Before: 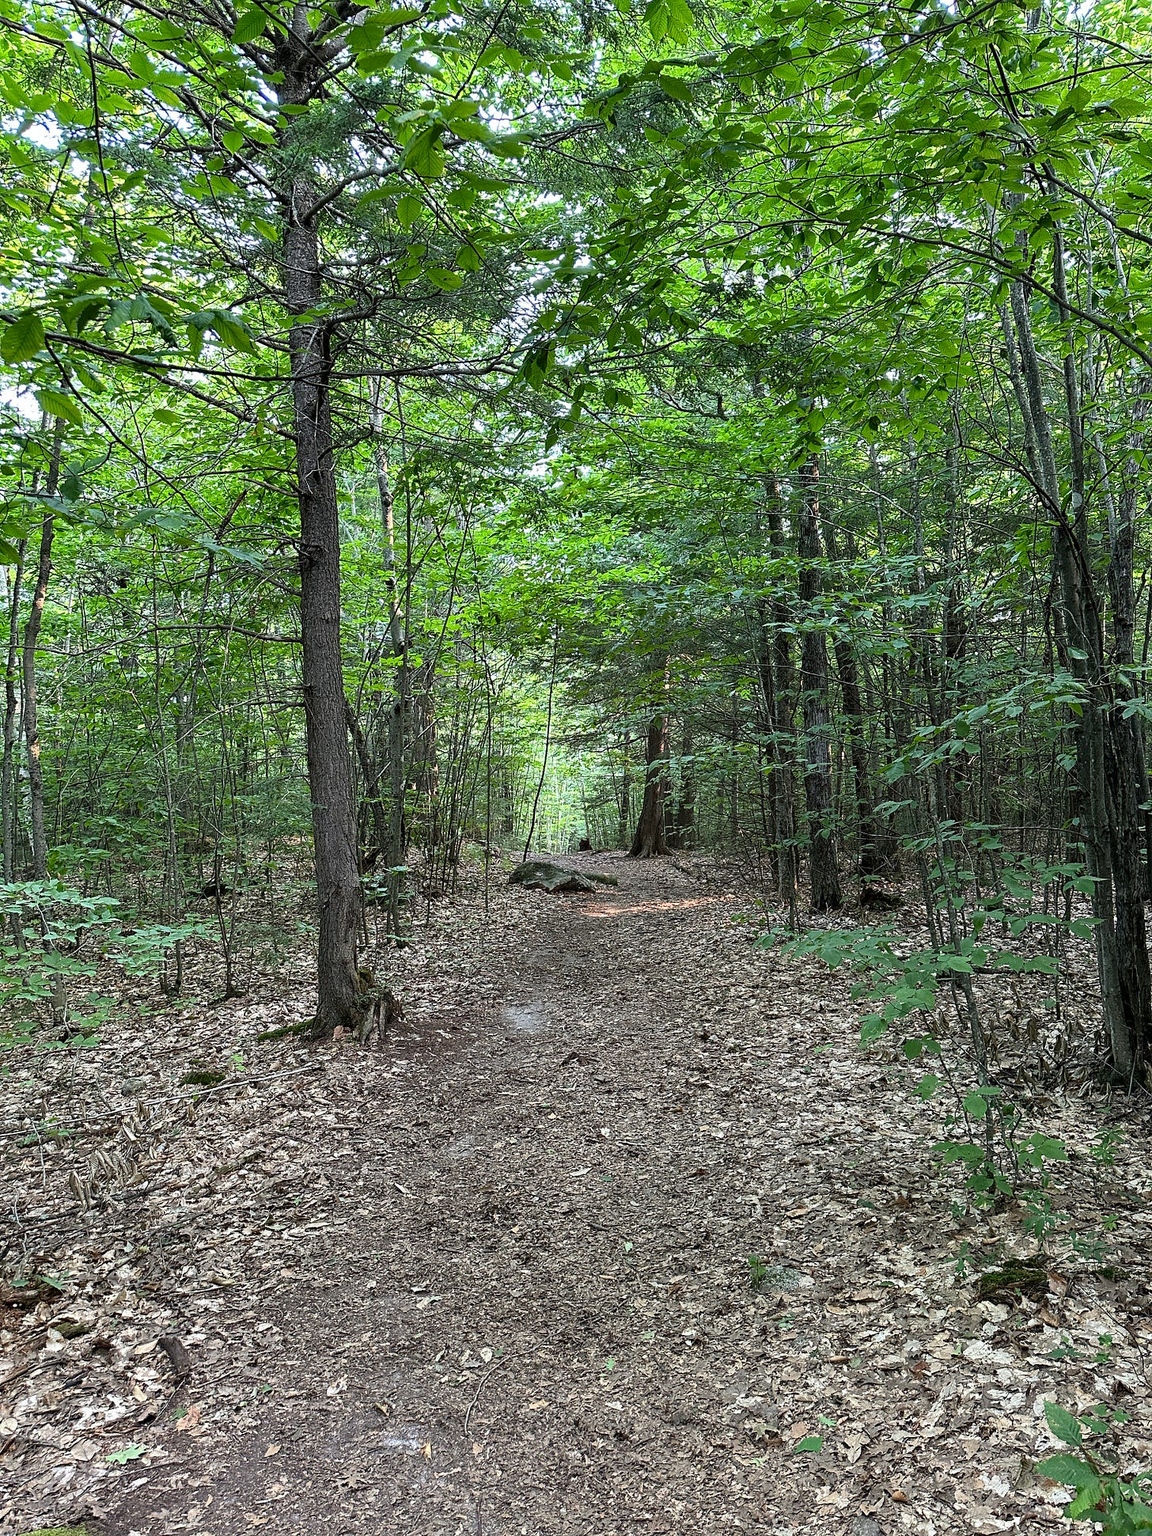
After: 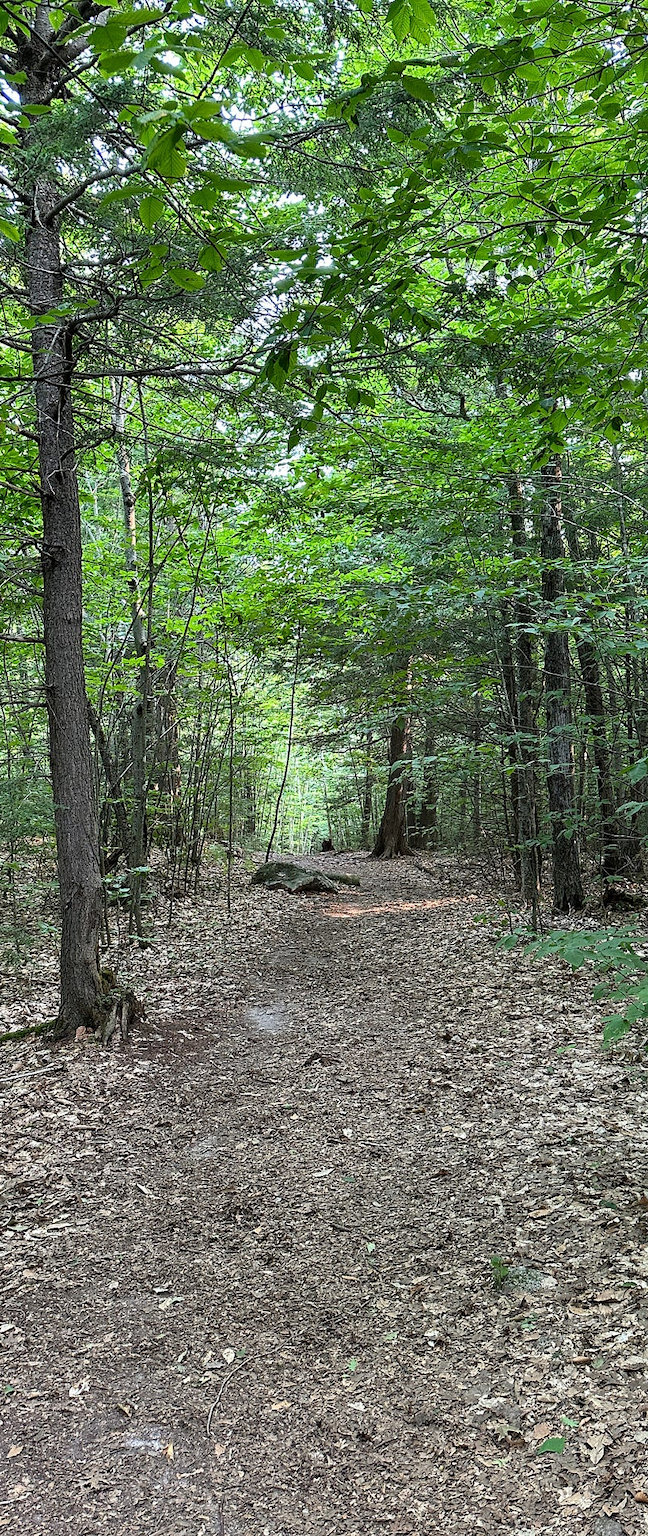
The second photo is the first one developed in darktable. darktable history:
crop and rotate: left 22.458%, right 21.29%
